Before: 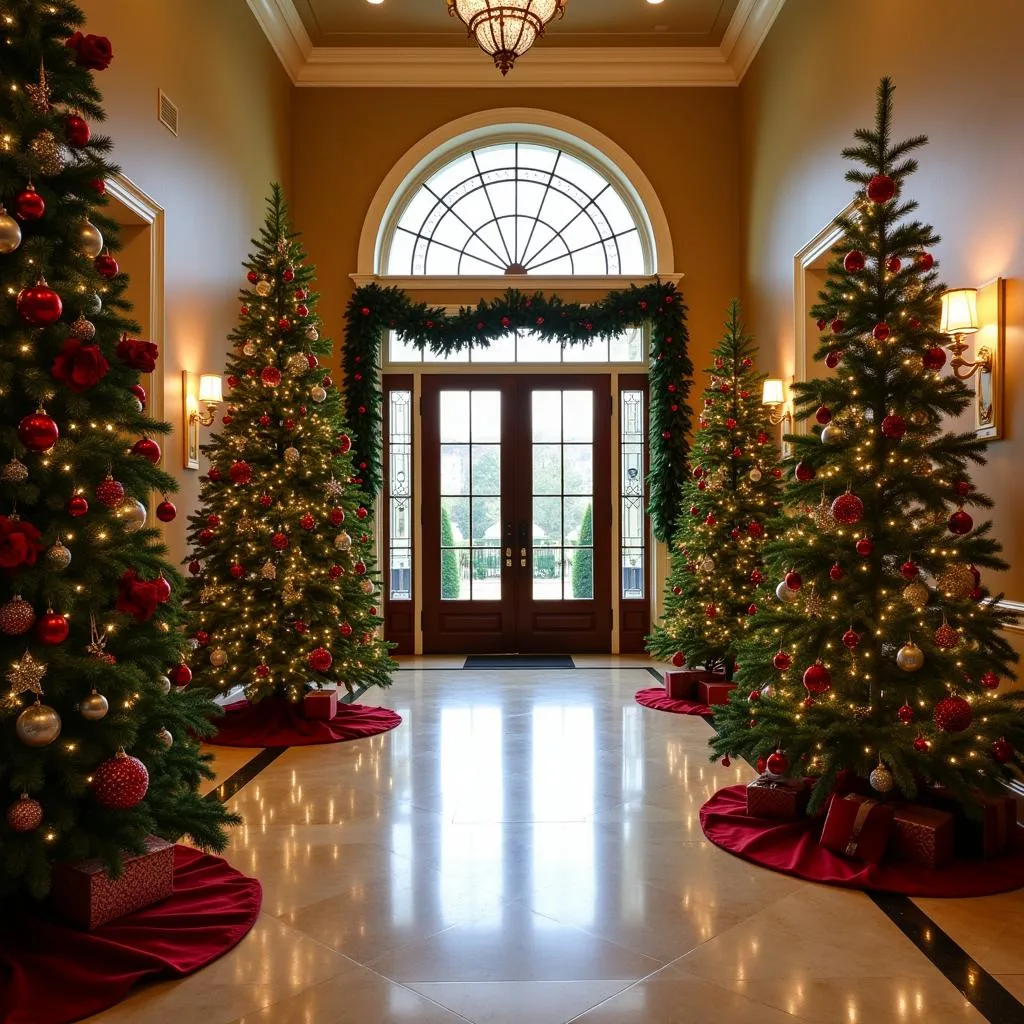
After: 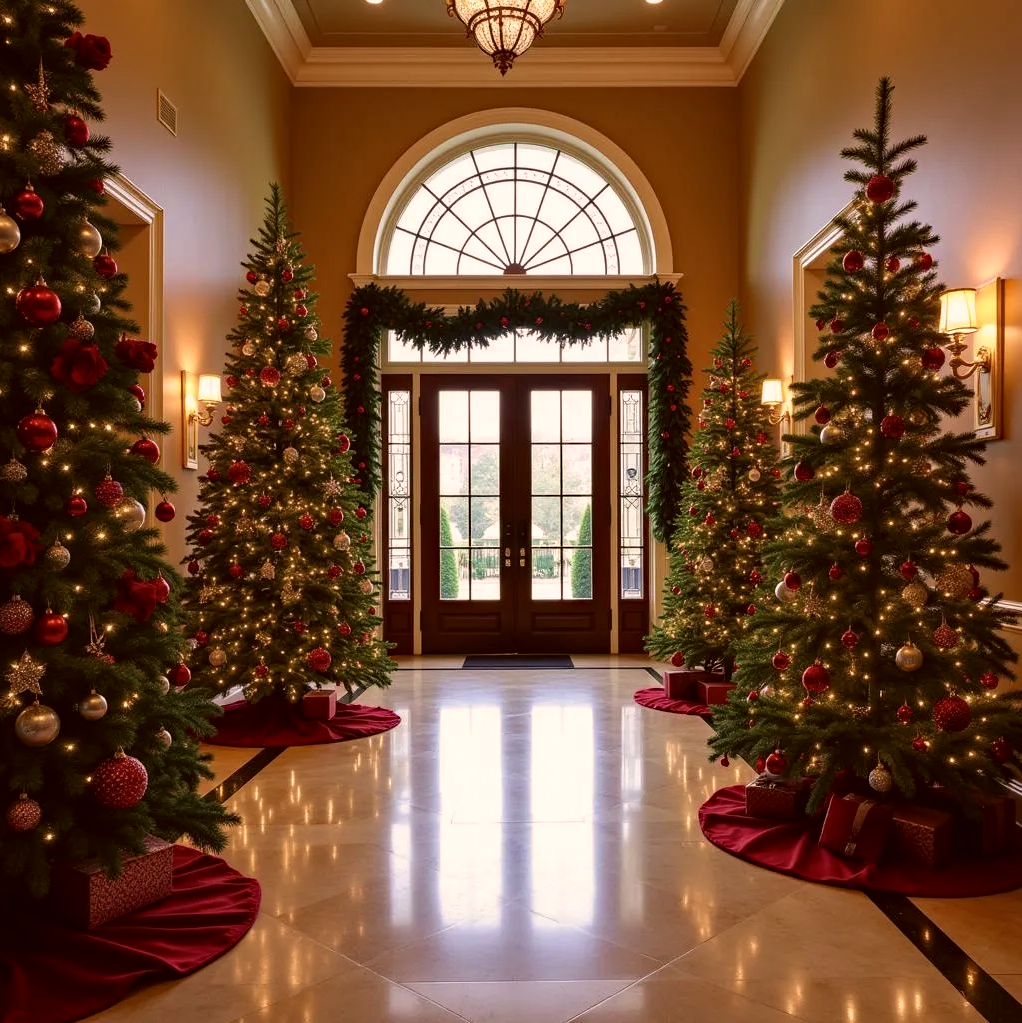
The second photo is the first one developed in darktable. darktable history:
velvia: on, module defaults
haze removal: compatibility mode true, adaptive false
color correction: highlights a* 10.24, highlights b* 9.65, shadows a* 8.38, shadows b* 7.63, saturation 0.806
crop: left 0.1%
